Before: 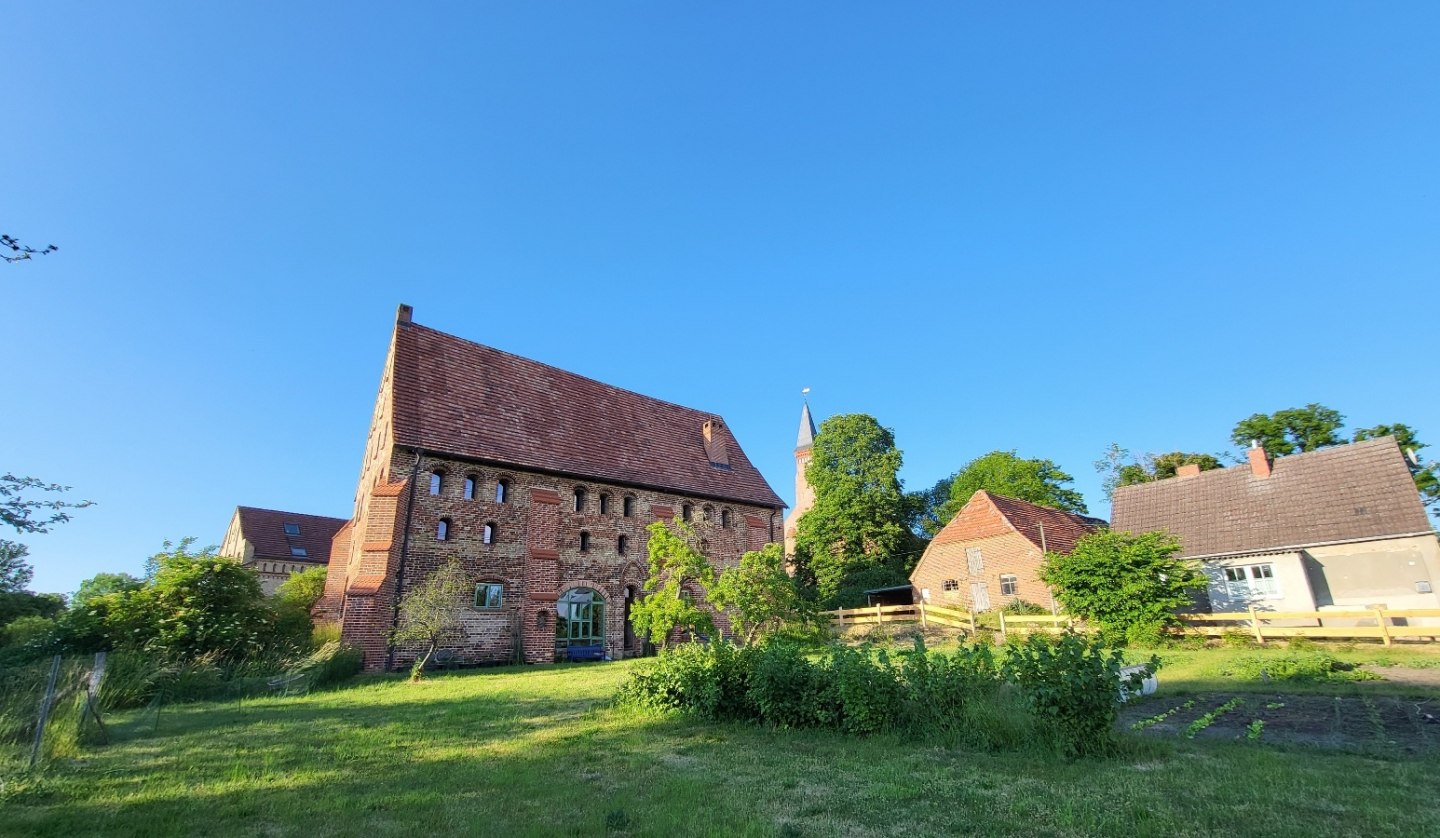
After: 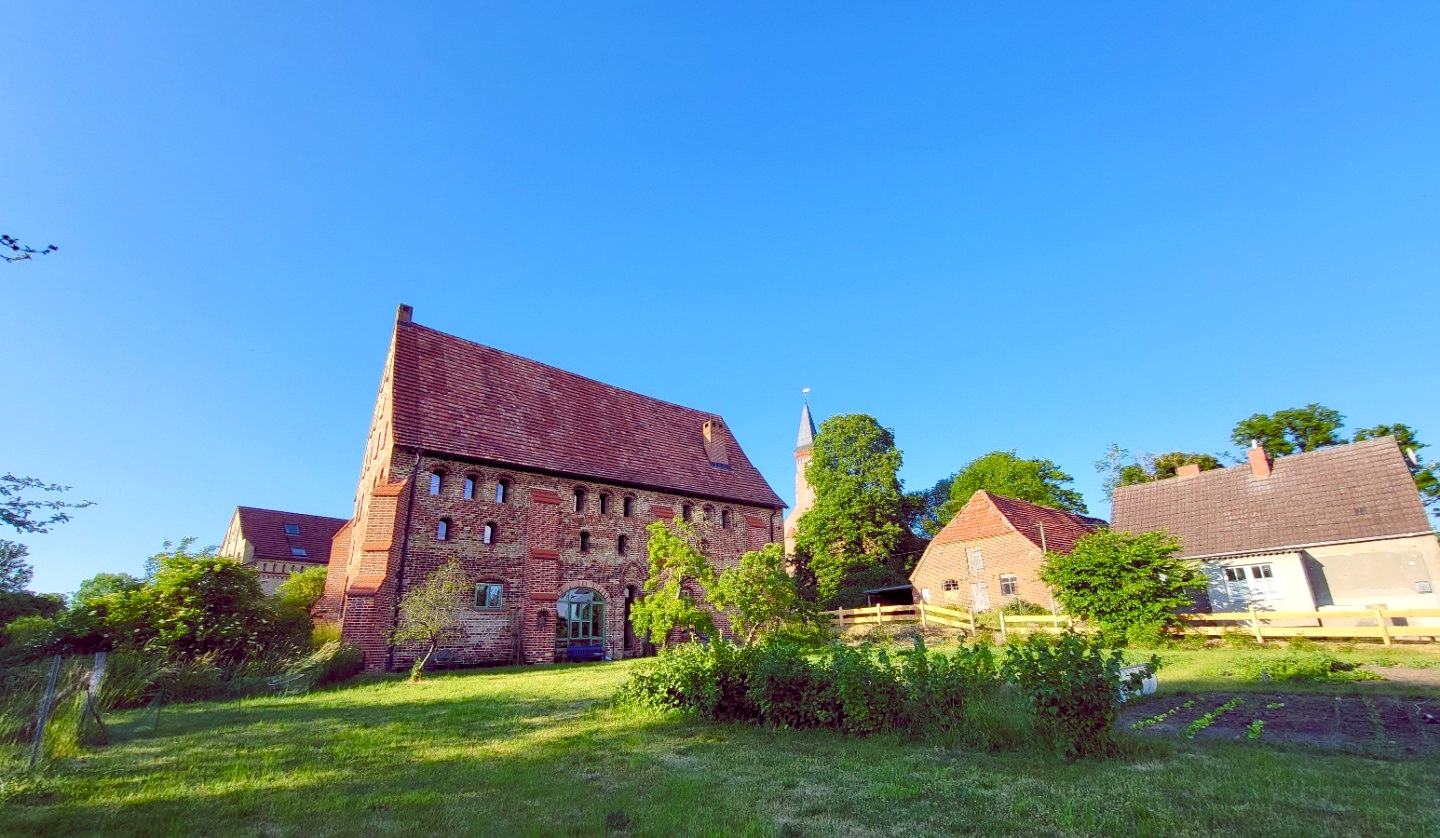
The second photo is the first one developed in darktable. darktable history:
color balance rgb: shadows lift › chroma 0.663%, shadows lift › hue 111.53°, global offset › chroma 0.276%, global offset › hue 320.26°, perceptual saturation grading › global saturation 20%, perceptual saturation grading › highlights -25.138%, perceptual saturation grading › shadows 50.016%, perceptual brilliance grading › global brilliance 2.819%, perceptual brilliance grading › highlights -2.519%, perceptual brilliance grading › shadows 2.577%, global vibrance 11.545%, contrast 4.843%
